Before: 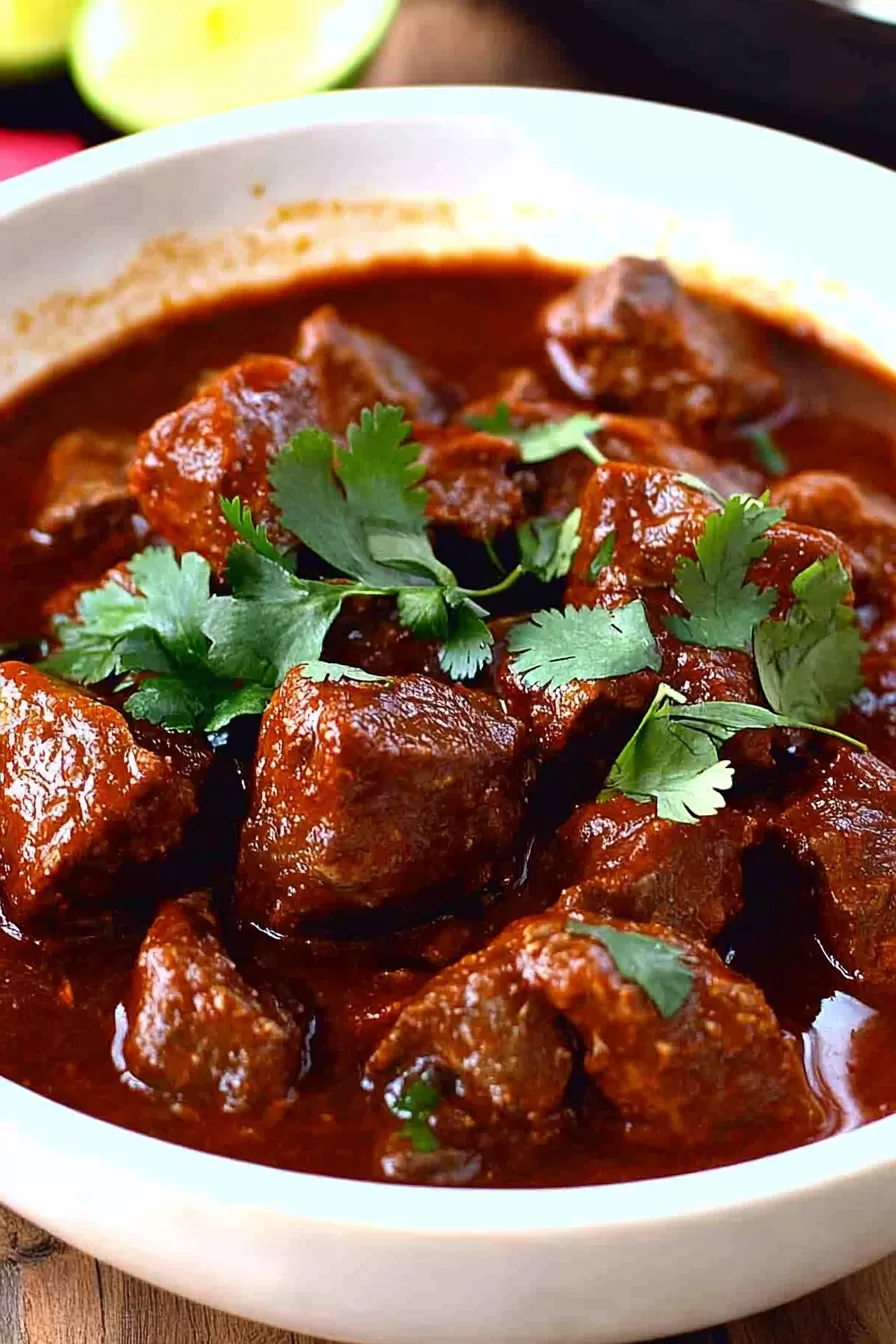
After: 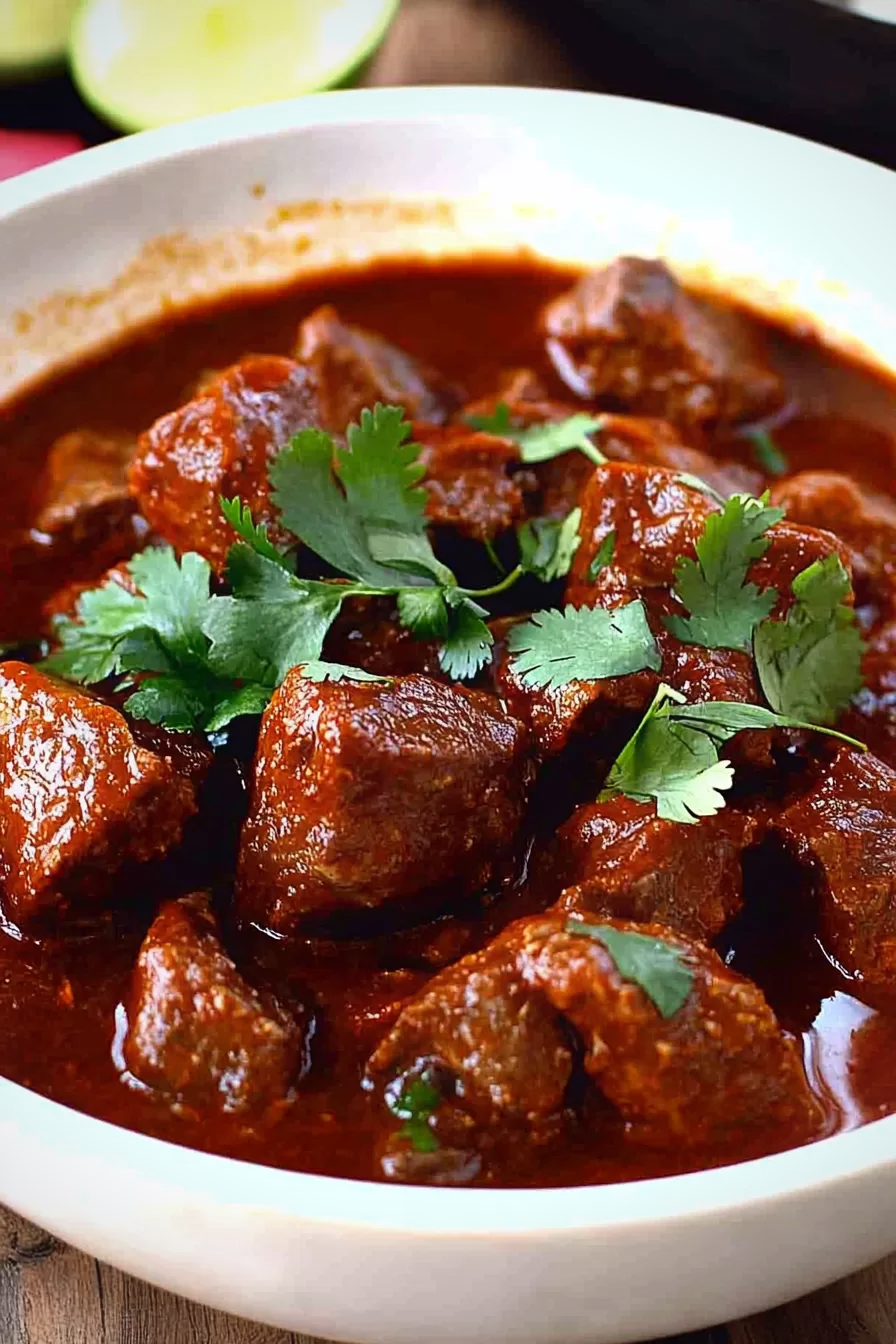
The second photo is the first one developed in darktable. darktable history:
contrast equalizer: octaves 7, y [[0.5, 0.5, 0.468, 0.5, 0.5, 0.5], [0.5 ×6], [0.5 ×6], [0 ×6], [0 ×6]]
shadows and highlights: shadows 20.78, highlights -35.33, soften with gaussian
vignetting: fall-off radius 61.23%
